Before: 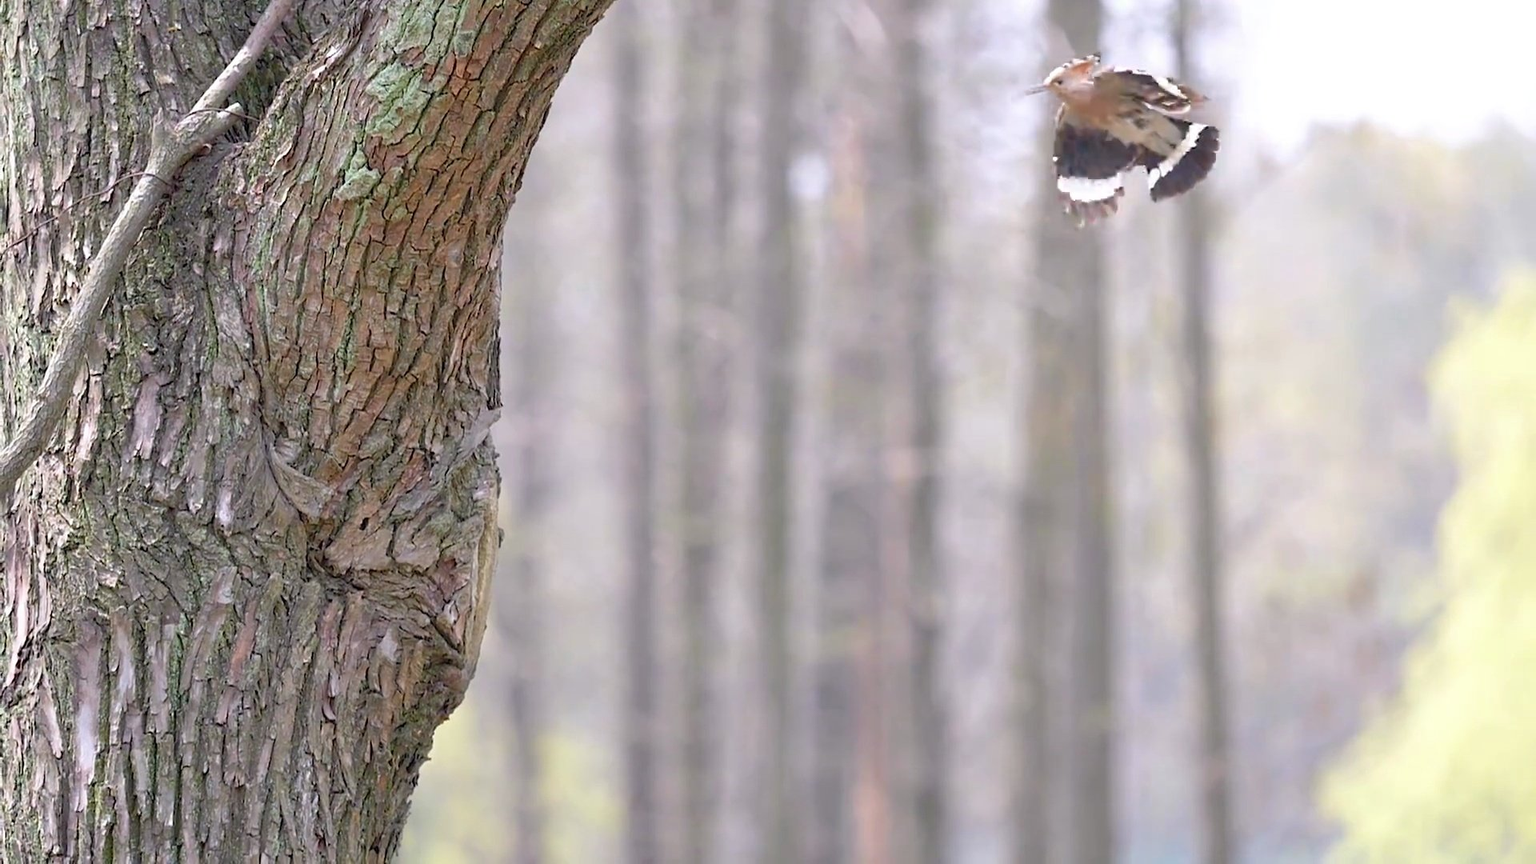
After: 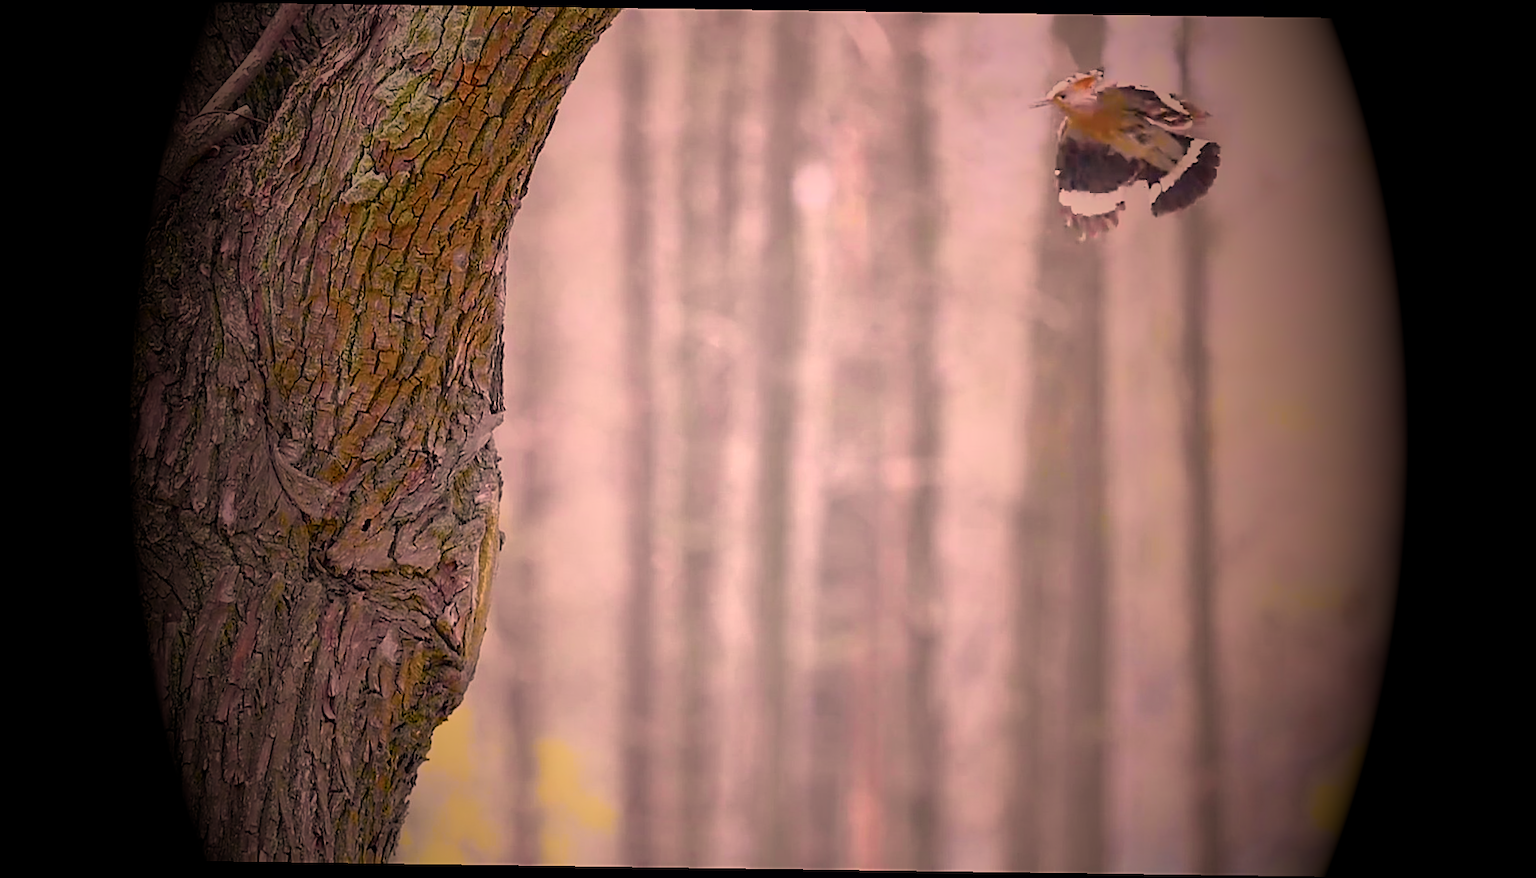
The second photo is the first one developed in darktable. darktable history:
color correction: highlights a* 17.88, highlights b* 18.79
rotate and perspective: rotation 0.8°, automatic cropping off
color balance: contrast -0.5%
sharpen: on, module defaults
vignetting: fall-off start 15.9%, fall-off radius 100%, brightness -1, saturation 0.5, width/height ratio 0.719
tone curve: curves: ch0 [(0, 0) (0.105, 0.08) (0.195, 0.18) (0.283, 0.288) (0.384, 0.419) (0.485, 0.531) (0.638, 0.69) (0.795, 0.879) (1, 0.977)]; ch1 [(0, 0) (0.161, 0.092) (0.35, 0.33) (0.379, 0.401) (0.456, 0.469) (0.498, 0.503) (0.531, 0.537) (0.596, 0.621) (0.635, 0.655) (1, 1)]; ch2 [(0, 0) (0.371, 0.362) (0.437, 0.437) (0.483, 0.484) (0.53, 0.515) (0.56, 0.58) (0.622, 0.606) (1, 1)], color space Lab, independent channels, preserve colors none
